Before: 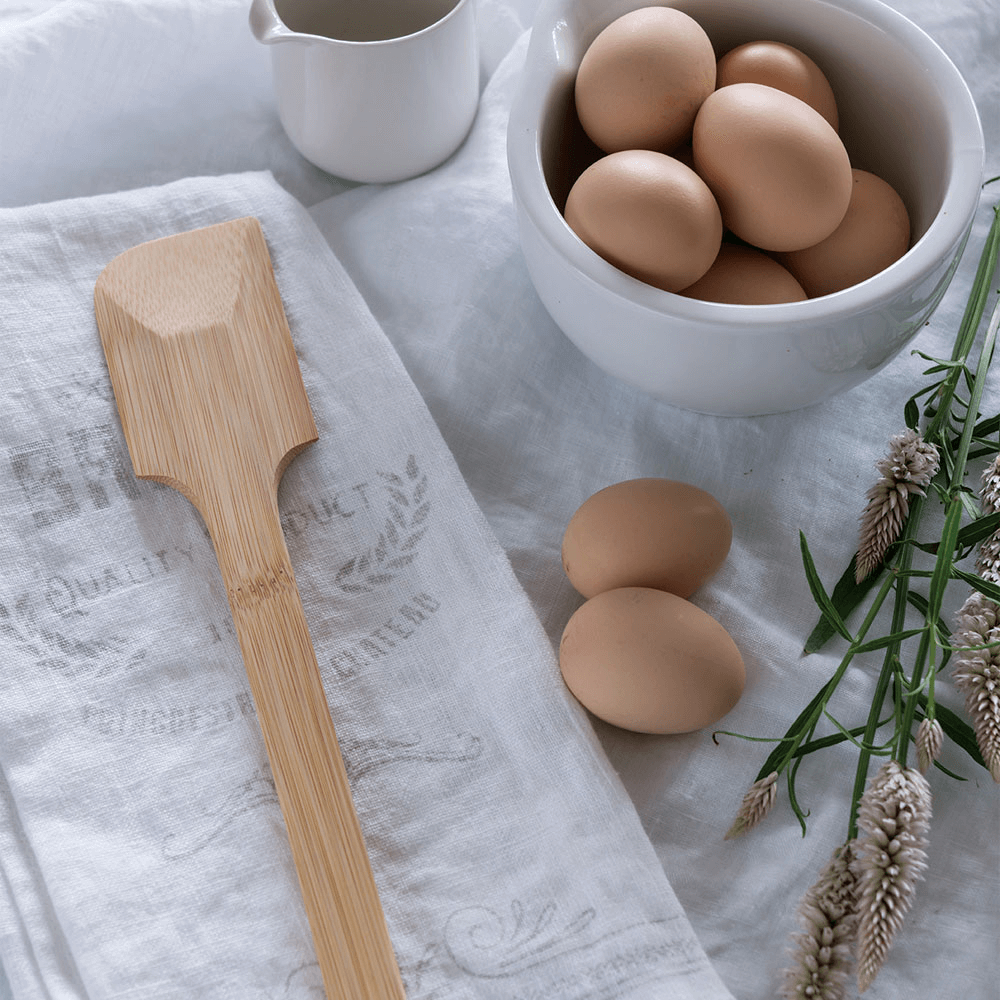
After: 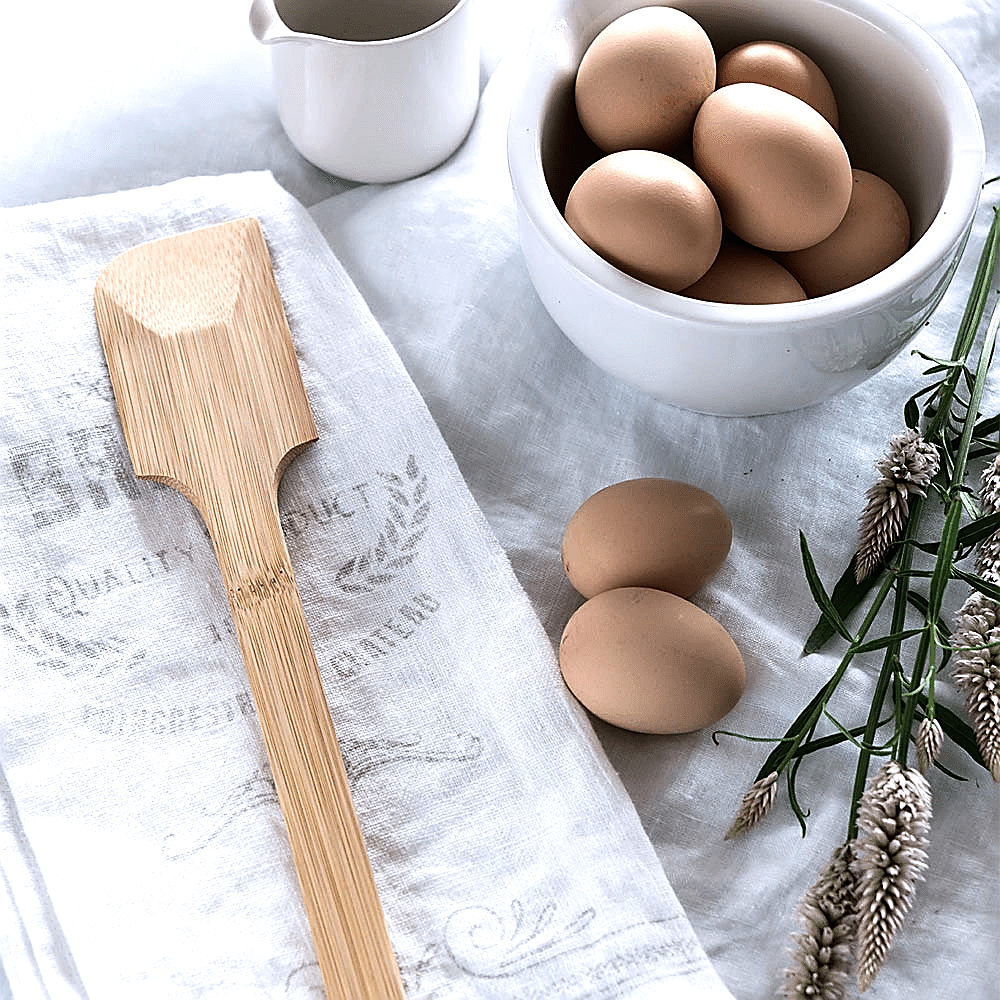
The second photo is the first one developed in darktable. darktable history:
tone equalizer: -8 EV -1.08 EV, -7 EV -1.01 EV, -6 EV -0.867 EV, -5 EV -0.578 EV, -3 EV 0.578 EV, -2 EV 0.867 EV, -1 EV 1.01 EV, +0 EV 1.08 EV, edges refinement/feathering 500, mask exposure compensation -1.57 EV, preserve details no
sharpen: radius 1.4, amount 1.25, threshold 0.7
